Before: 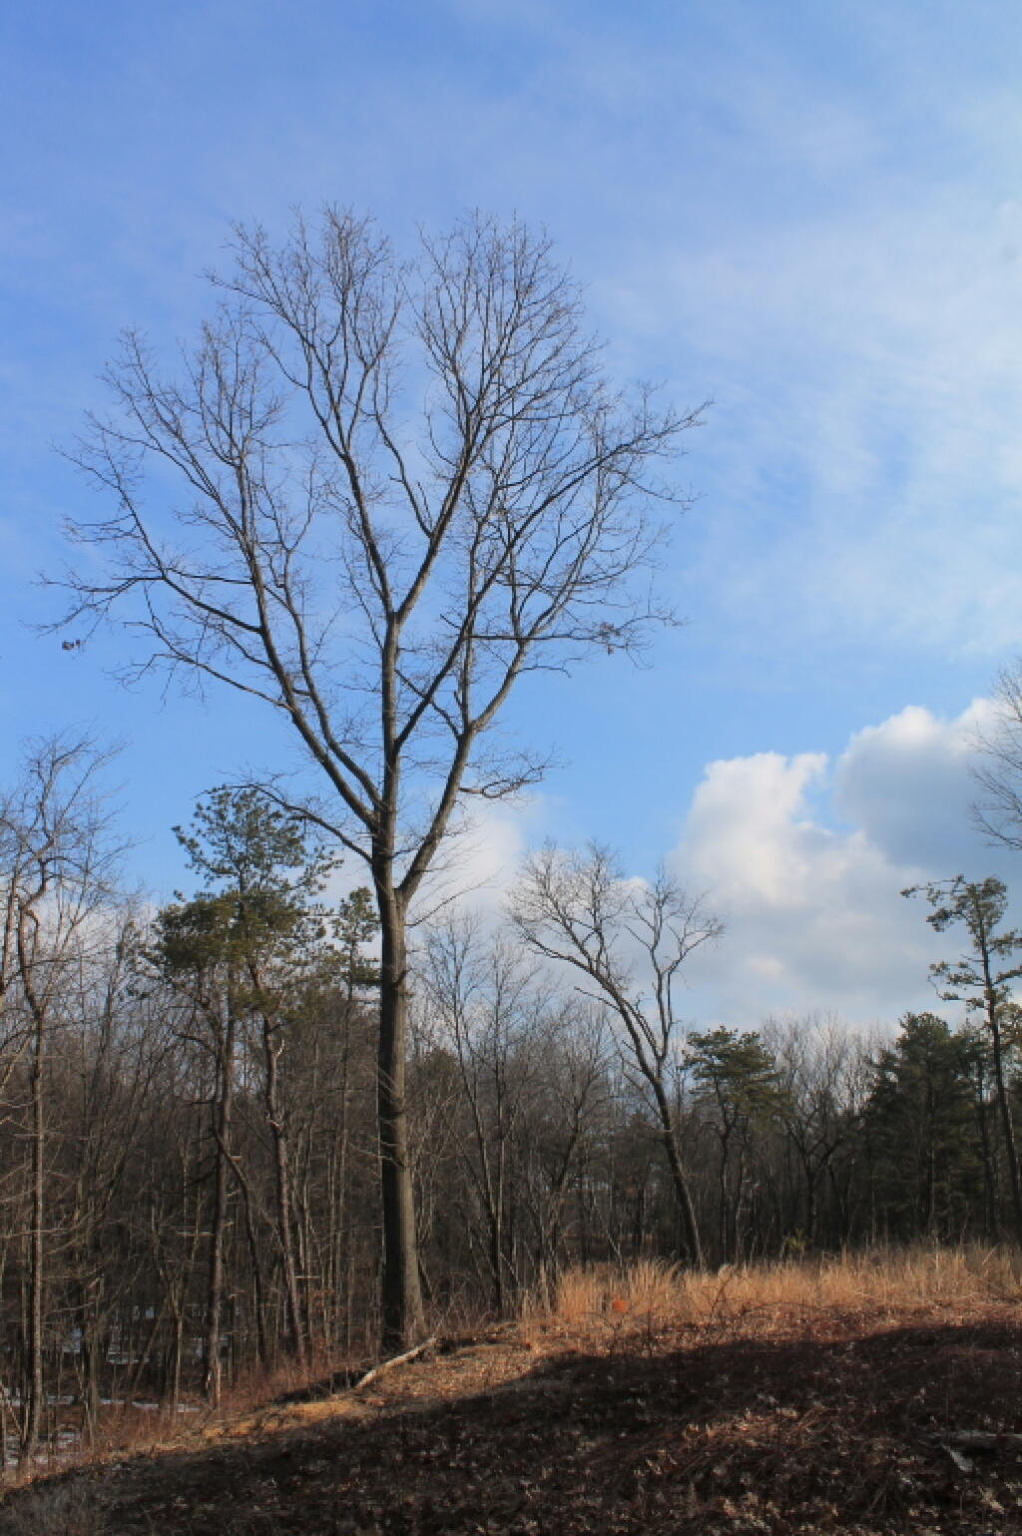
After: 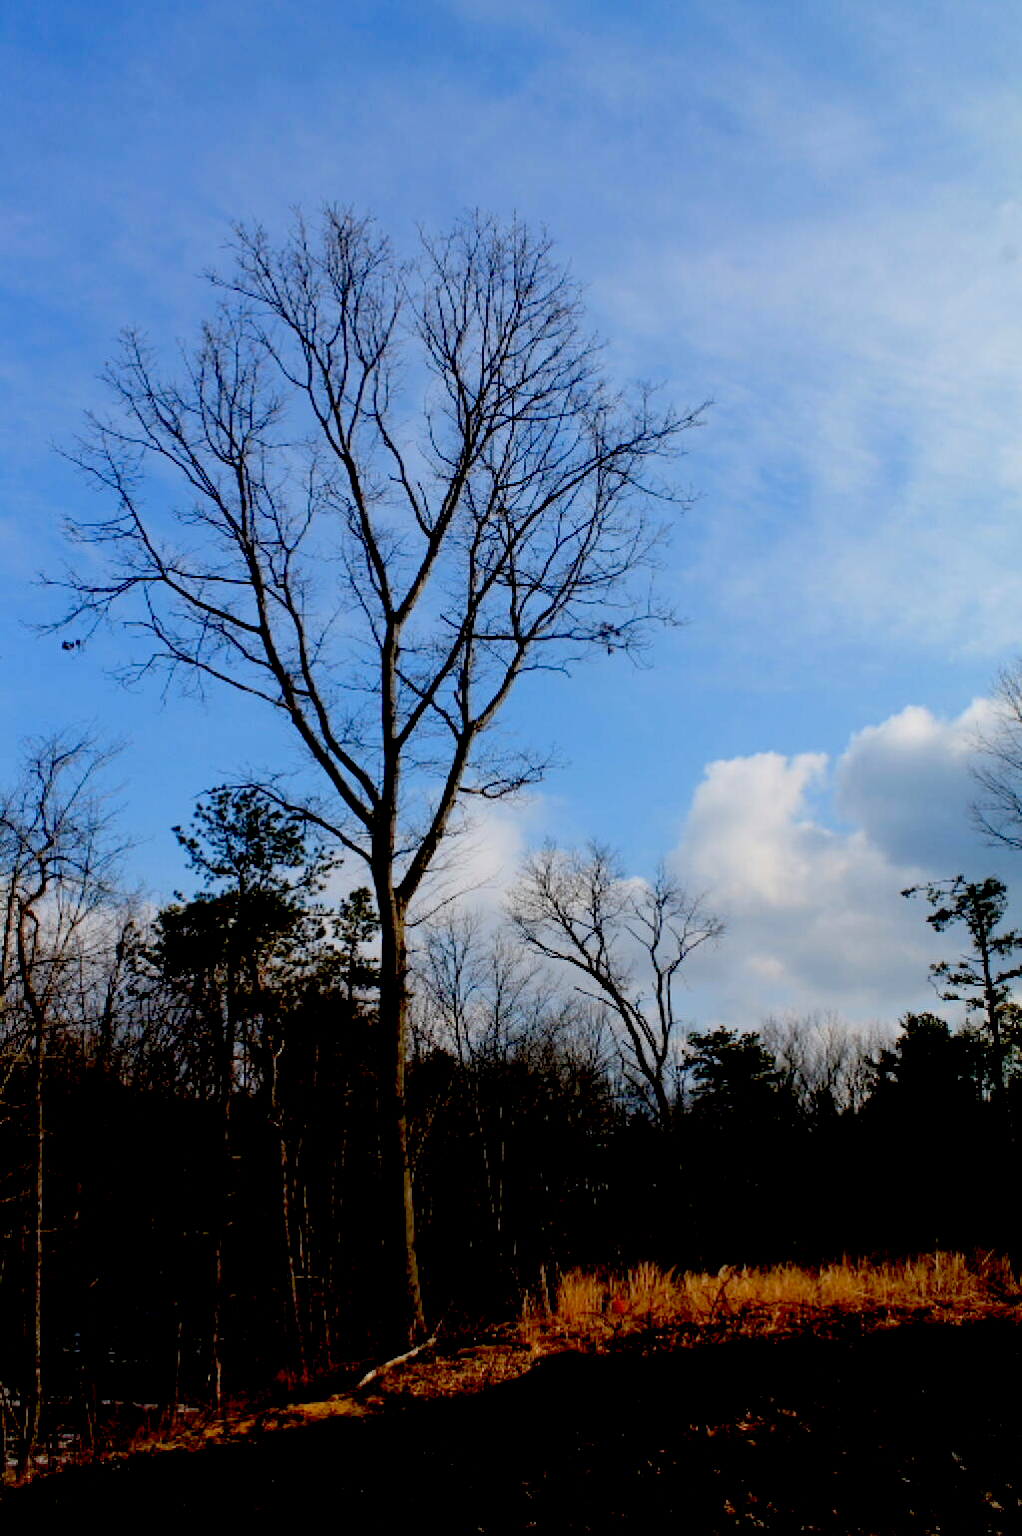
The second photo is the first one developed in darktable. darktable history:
exposure: black level correction 0.098, exposure -0.095 EV, compensate highlight preservation false
